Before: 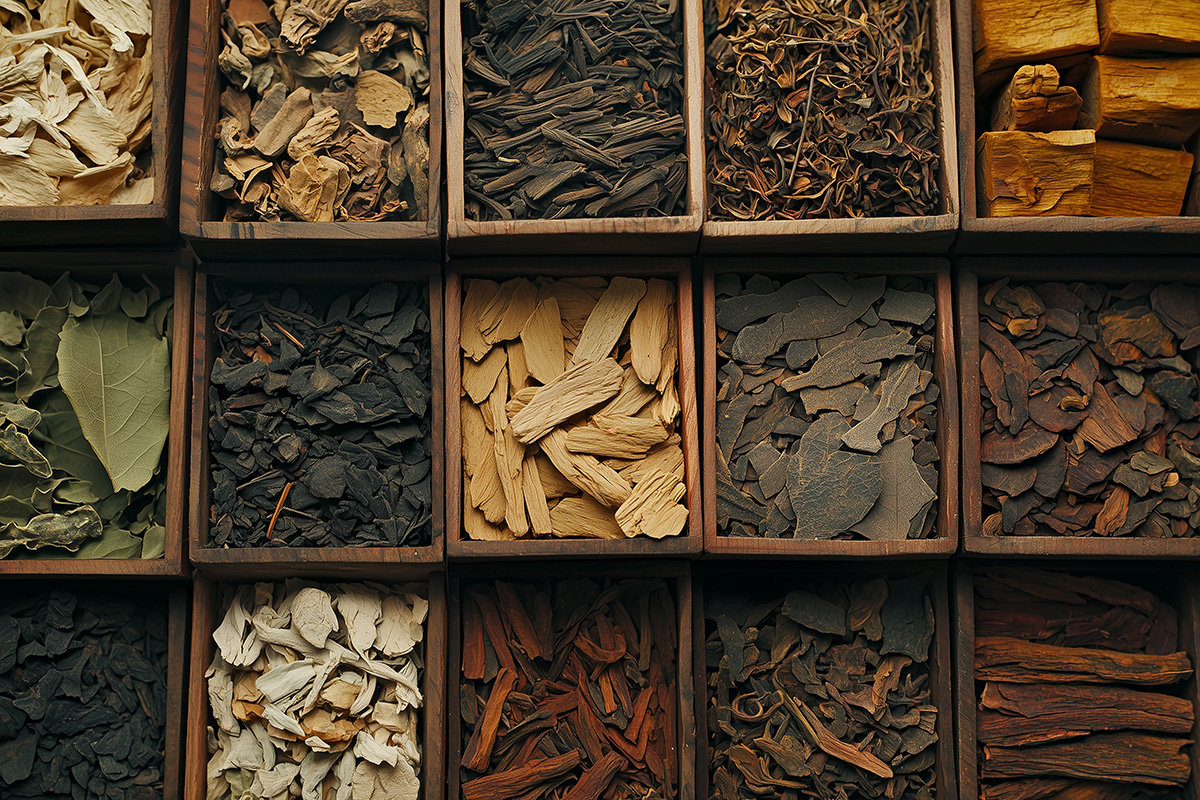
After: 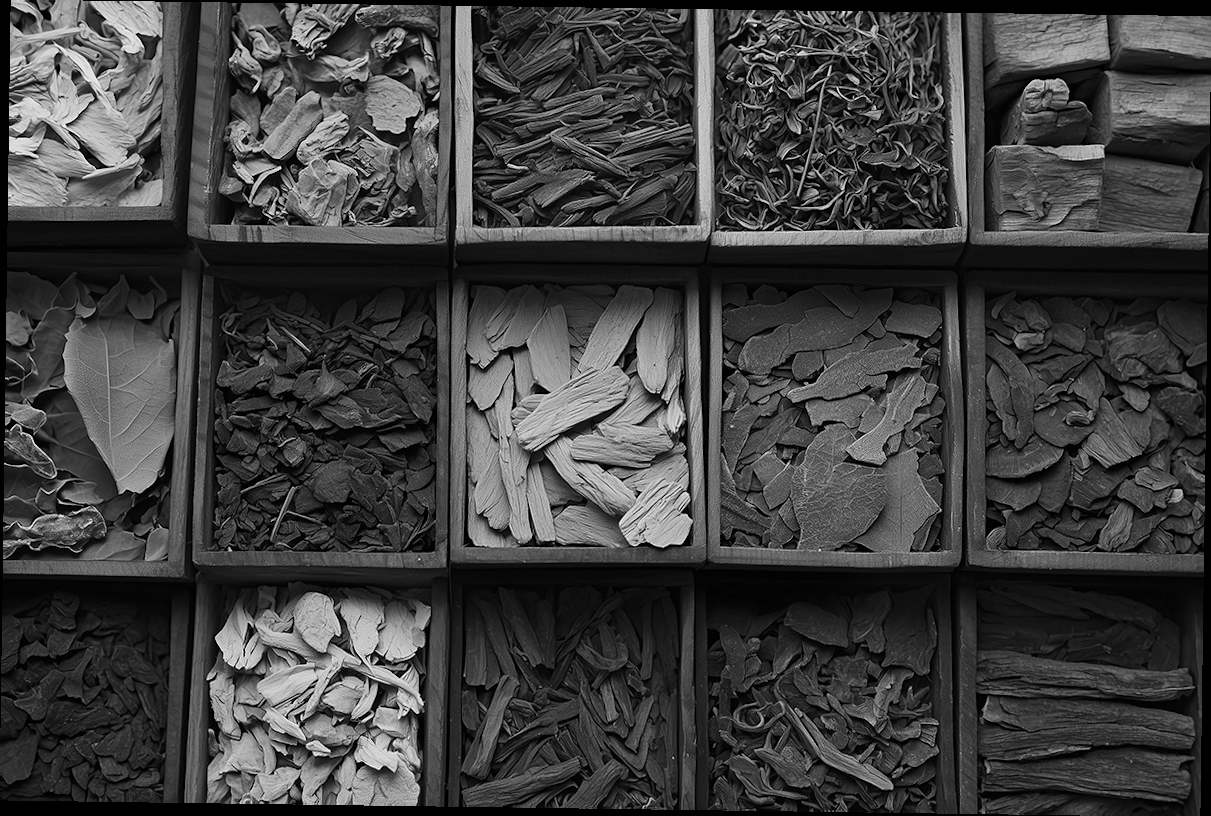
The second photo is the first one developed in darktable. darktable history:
monochrome: on, module defaults
rotate and perspective: rotation 0.8°, automatic cropping off
